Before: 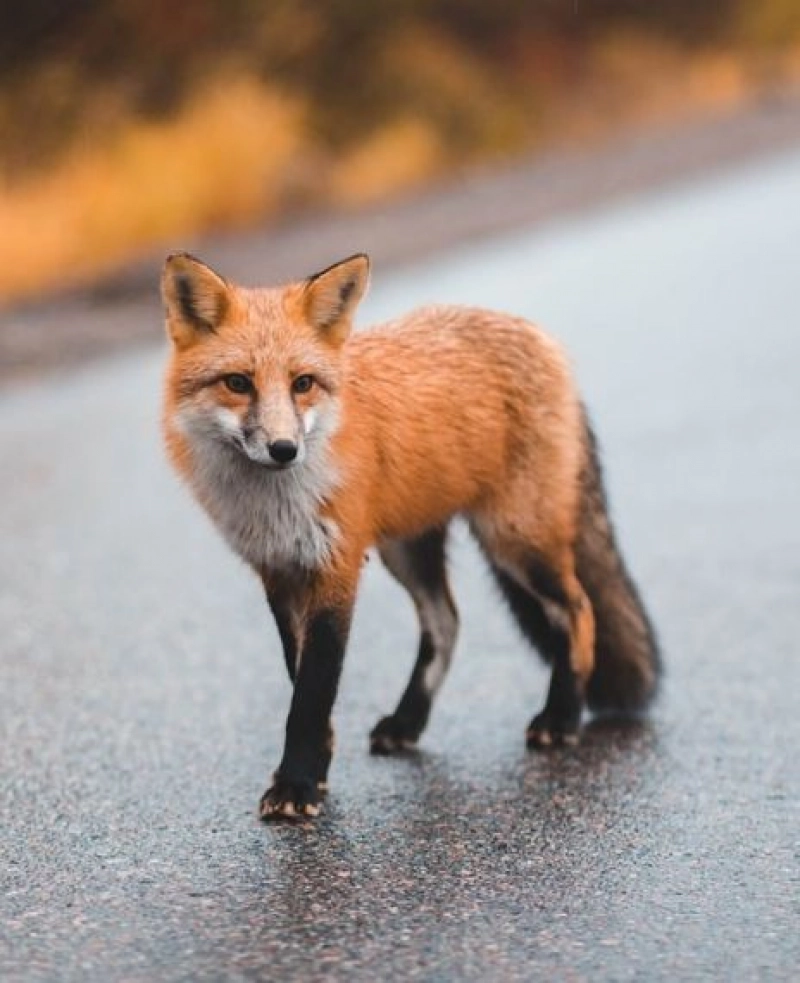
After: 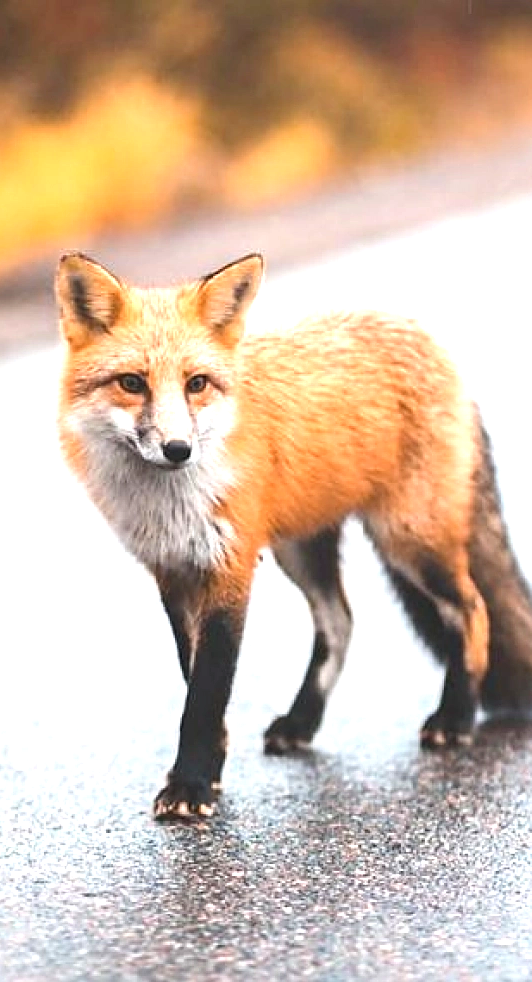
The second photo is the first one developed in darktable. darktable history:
crop and rotate: left 13.464%, right 19.925%
exposure: black level correction 0, exposure 1.2 EV, compensate highlight preservation false
sharpen: on, module defaults
